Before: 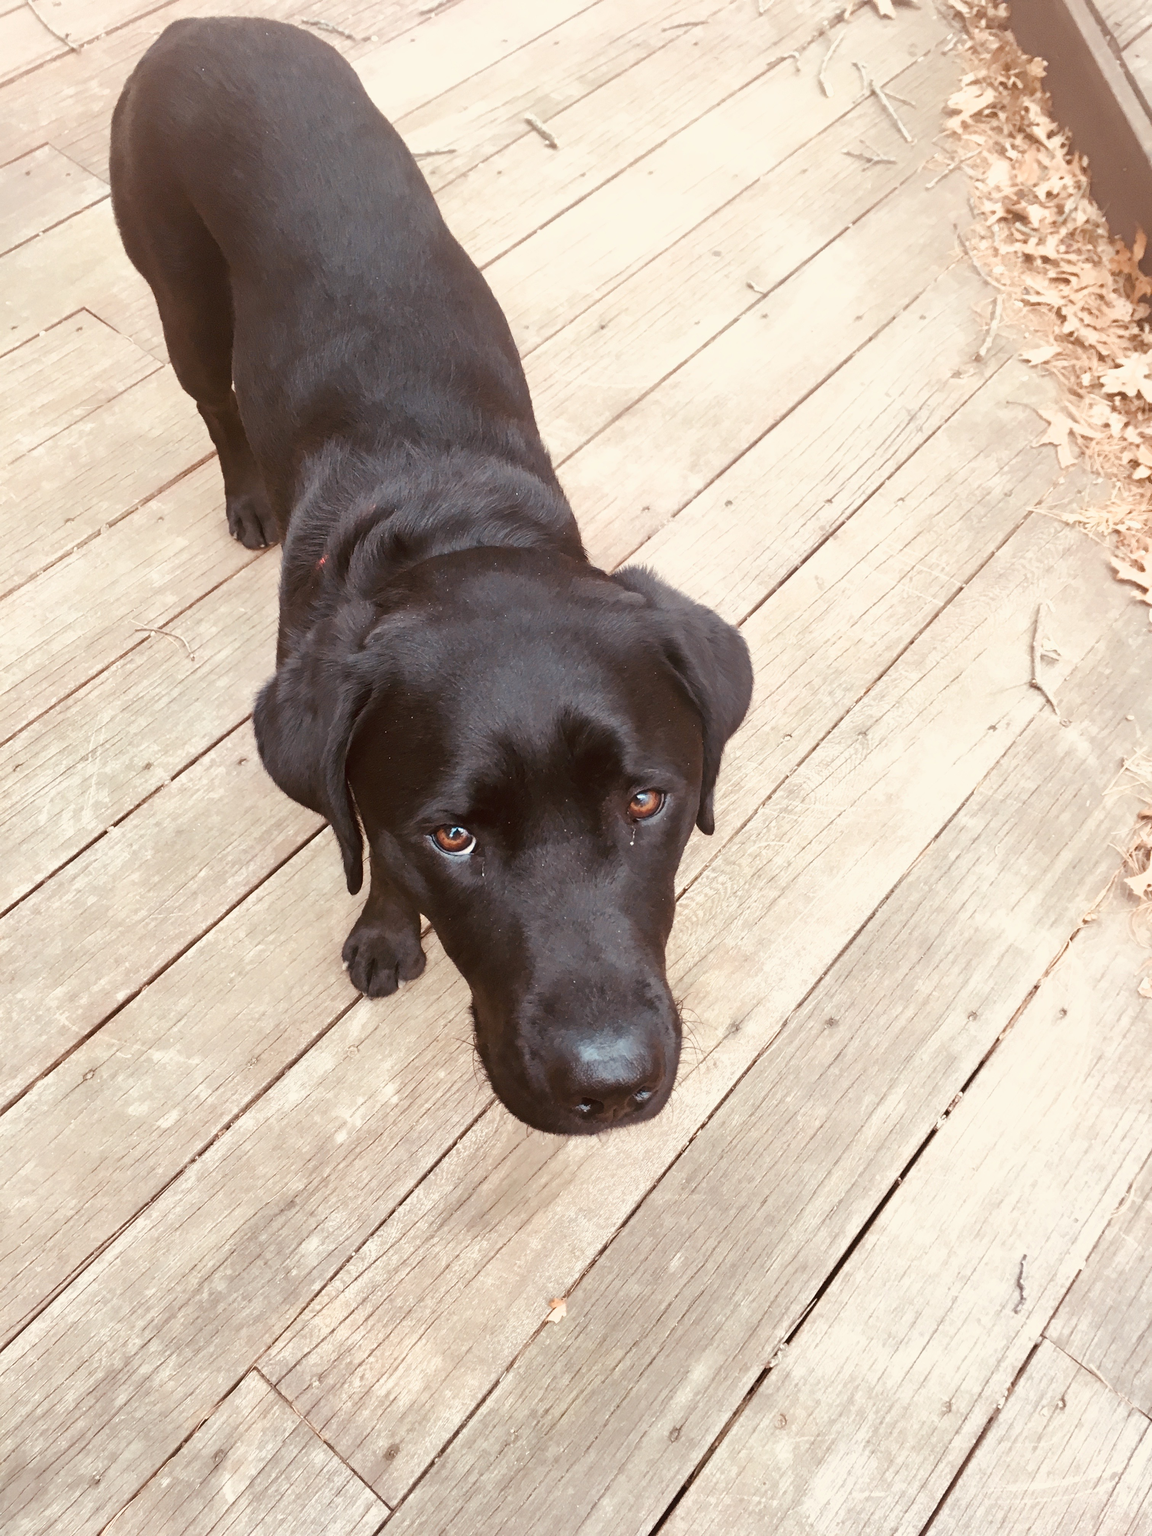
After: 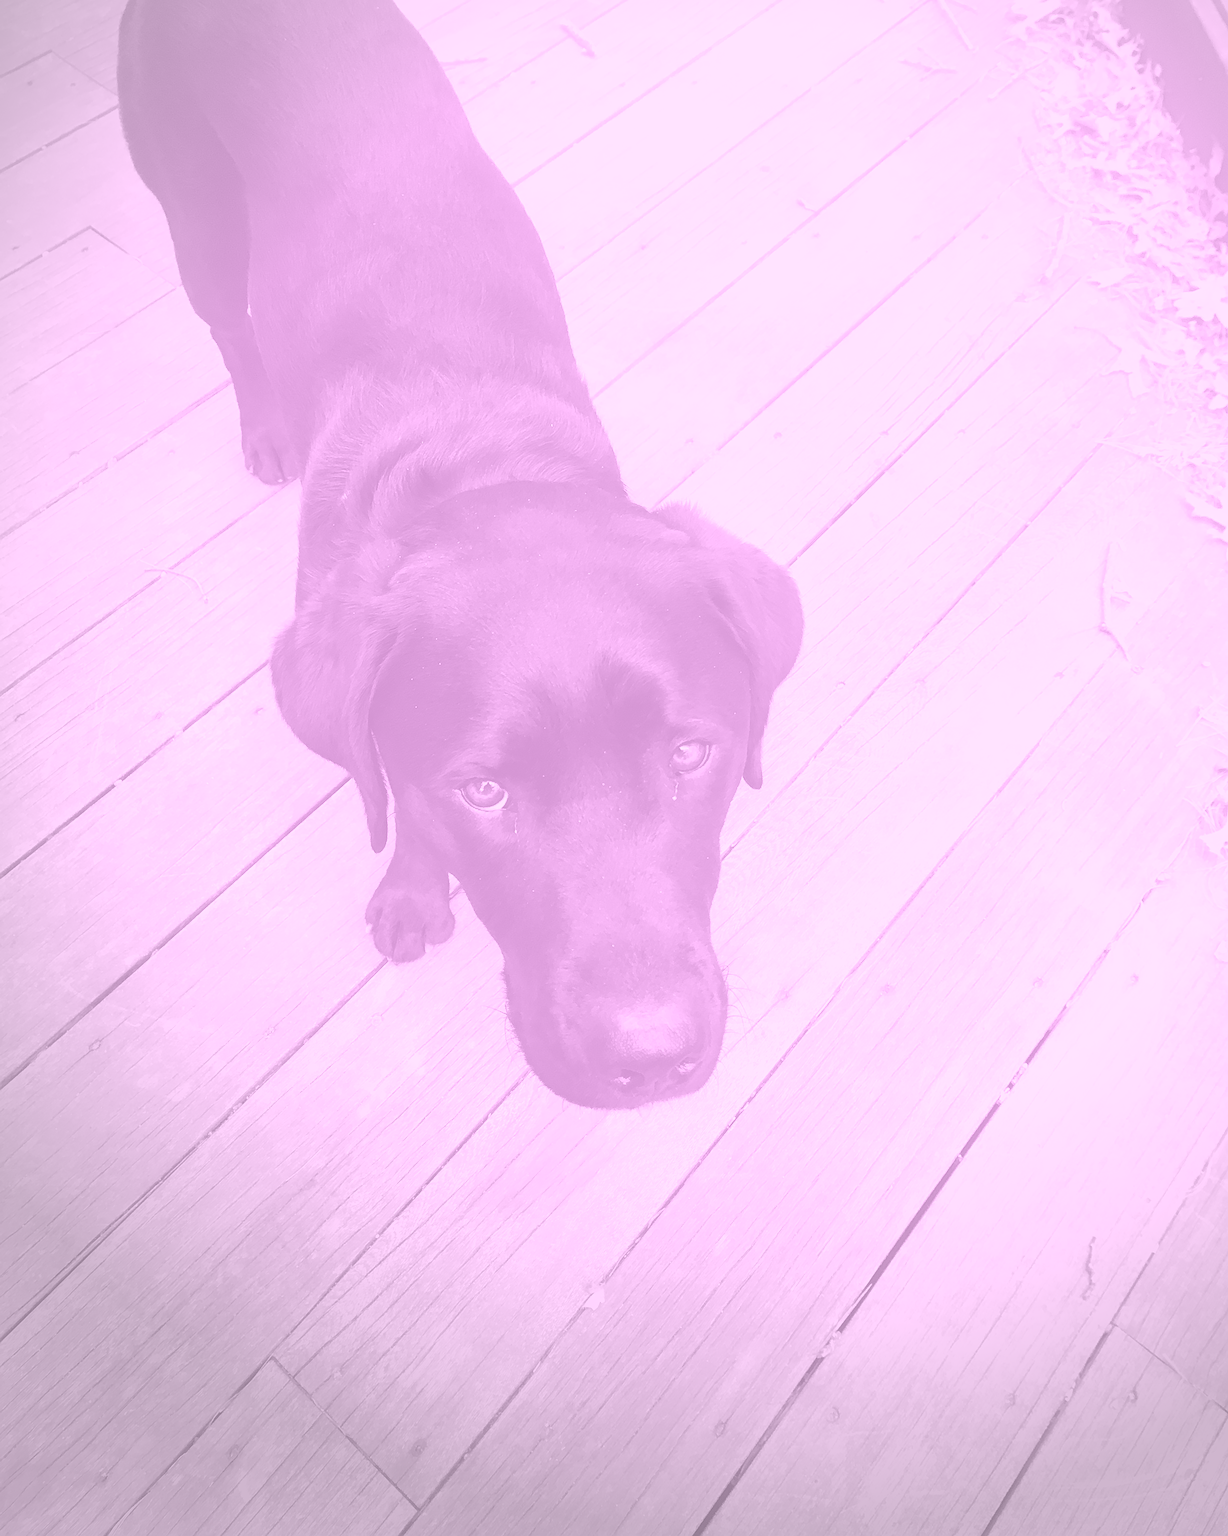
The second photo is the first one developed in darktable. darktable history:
vignetting: fall-off start 73.57%, center (0.22, -0.235)
crop and rotate: top 6.25%
colorize: hue 331.2°, saturation 75%, source mix 30.28%, lightness 70.52%, version 1
sharpen: on, module defaults
